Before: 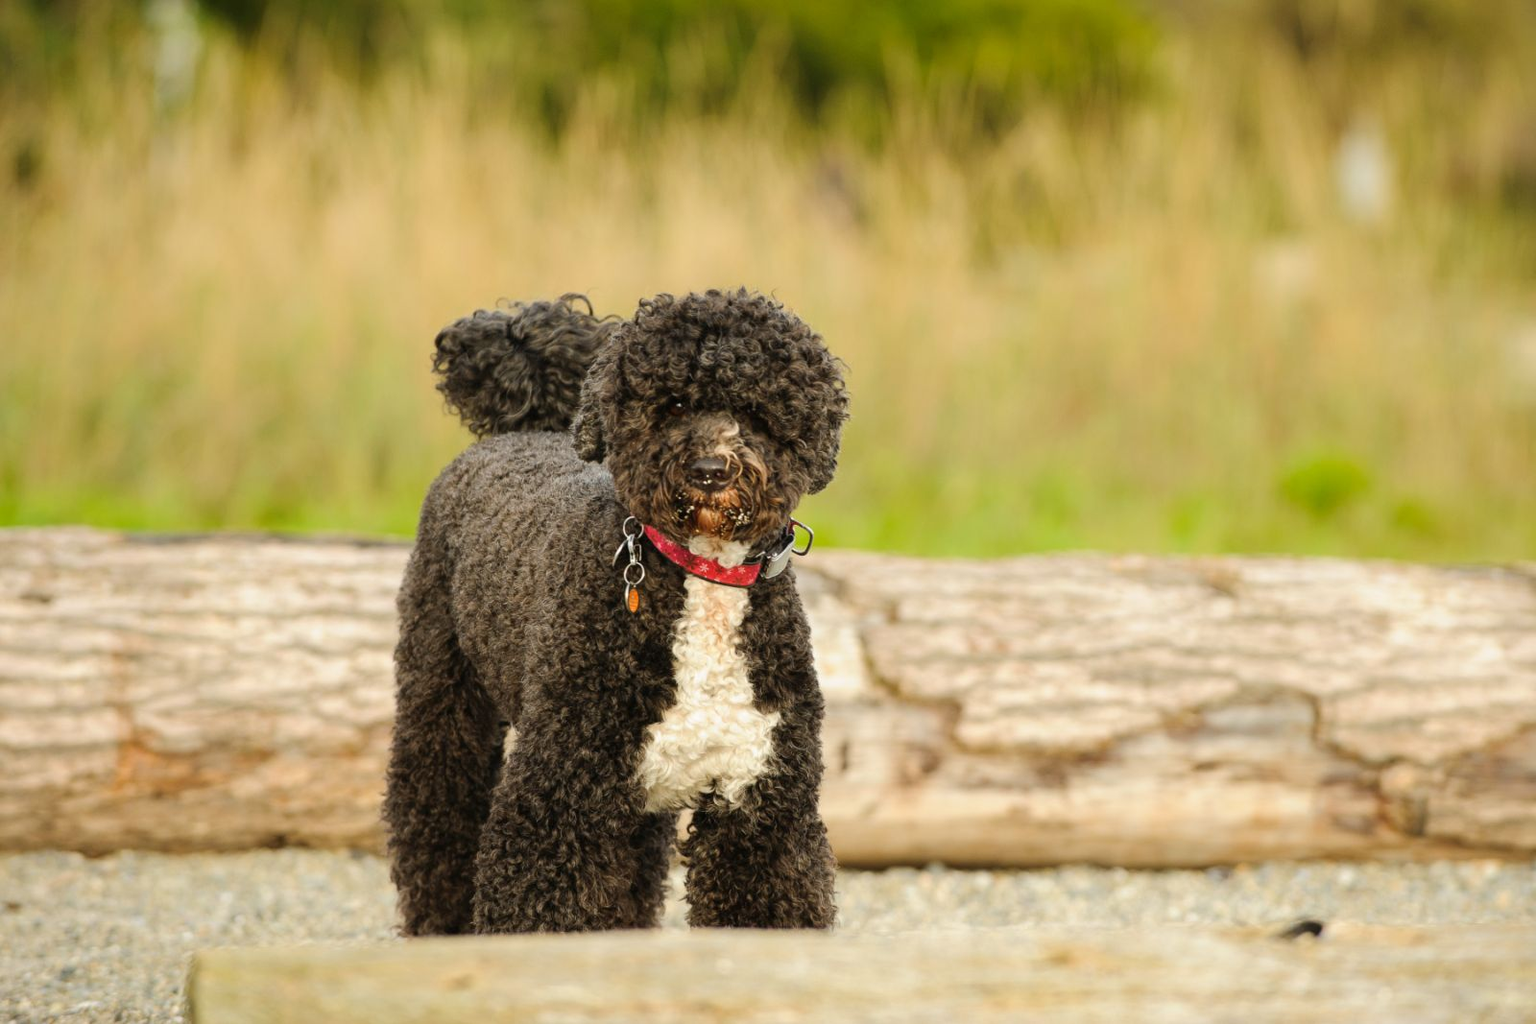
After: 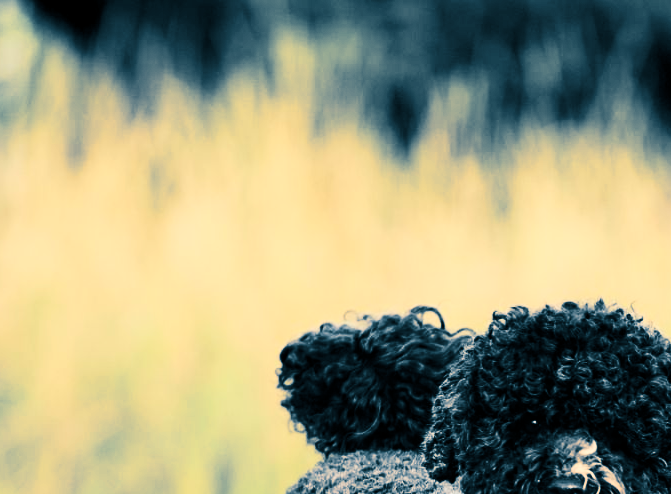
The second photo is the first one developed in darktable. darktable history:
split-toning: shadows › hue 212.4°, balance -70
crop and rotate: left 10.817%, top 0.062%, right 47.194%, bottom 53.626%
contrast brightness saturation: contrast 0.5, saturation -0.1
